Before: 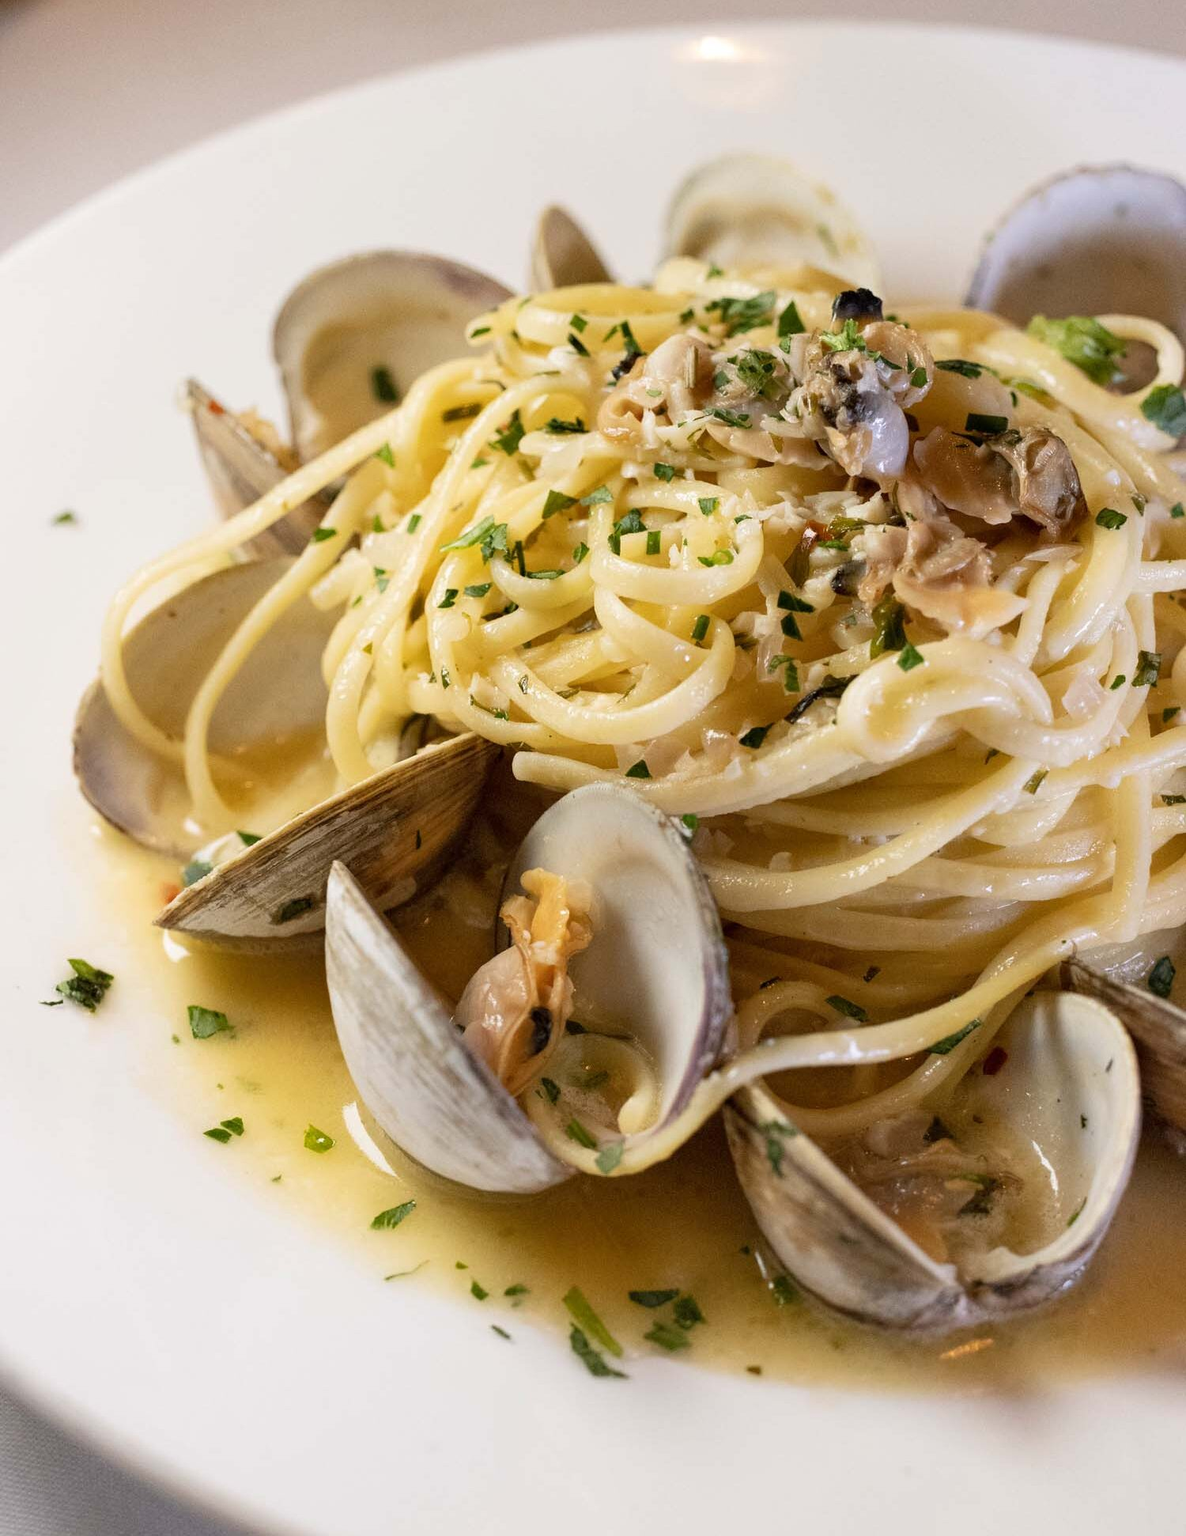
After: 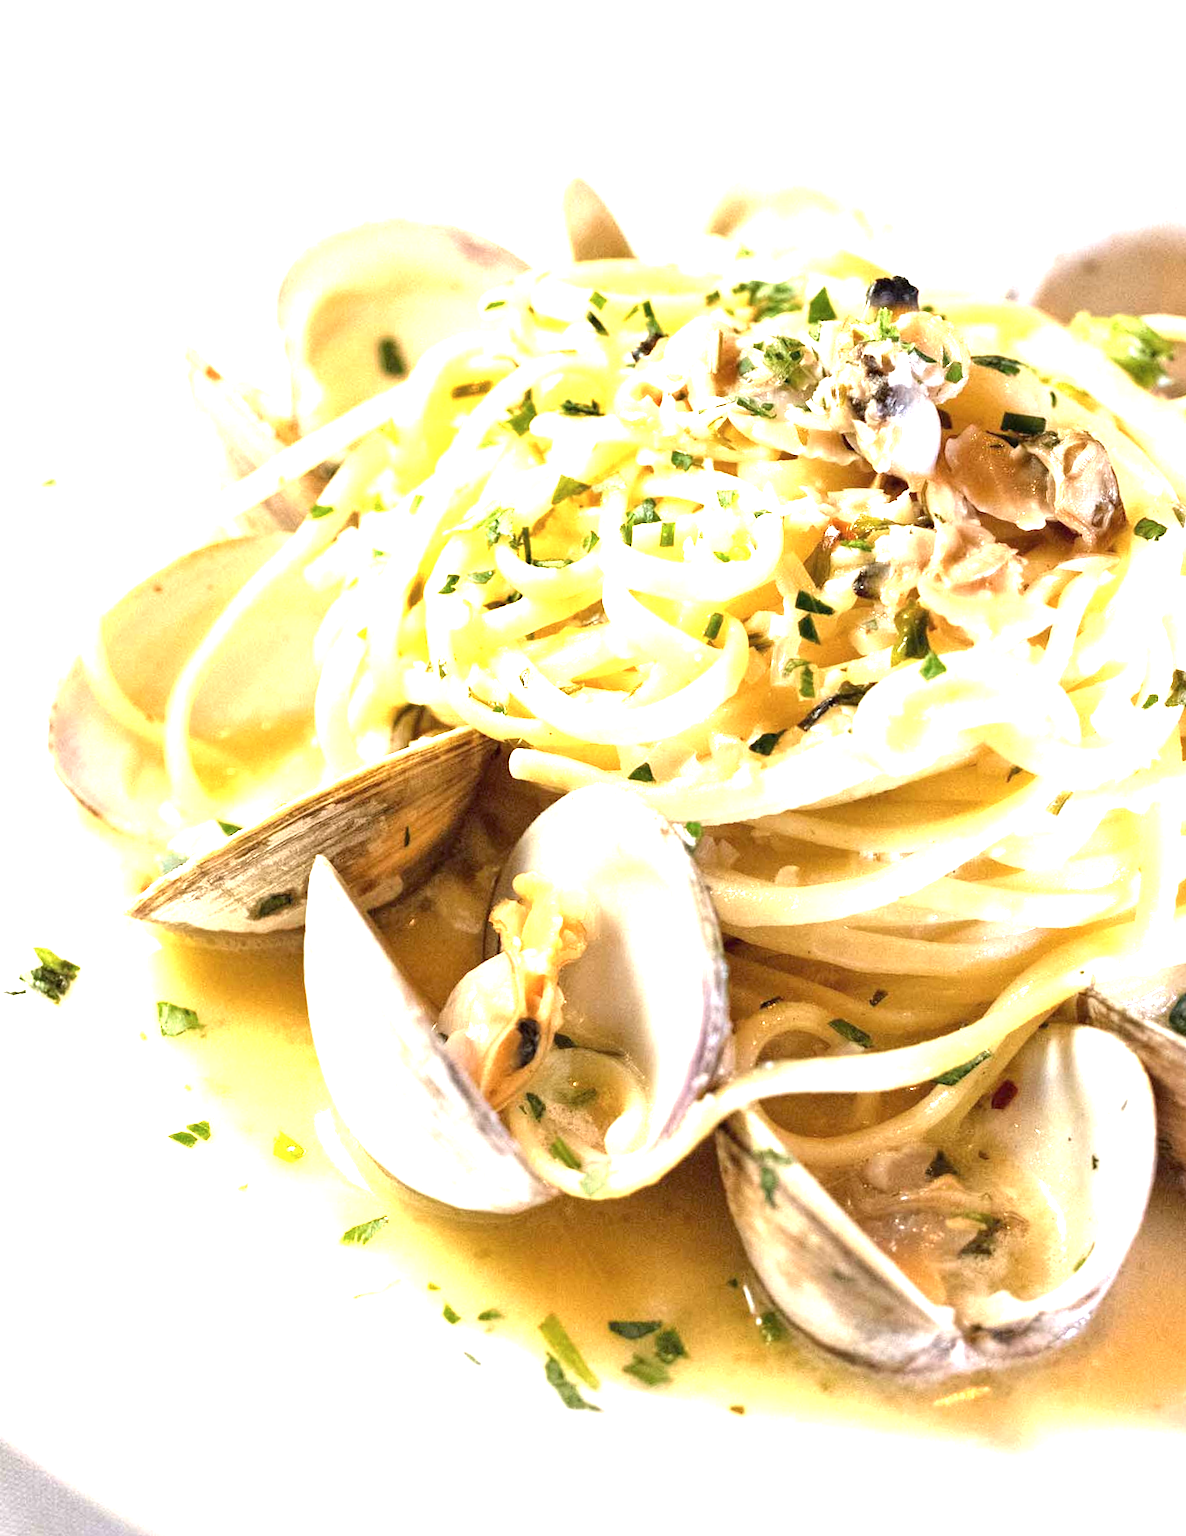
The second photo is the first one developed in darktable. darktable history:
crop and rotate: angle -2.38°
exposure: black level correction 0, exposure 1.975 EV, compensate exposure bias true, compensate highlight preservation false
contrast brightness saturation: saturation -0.05
